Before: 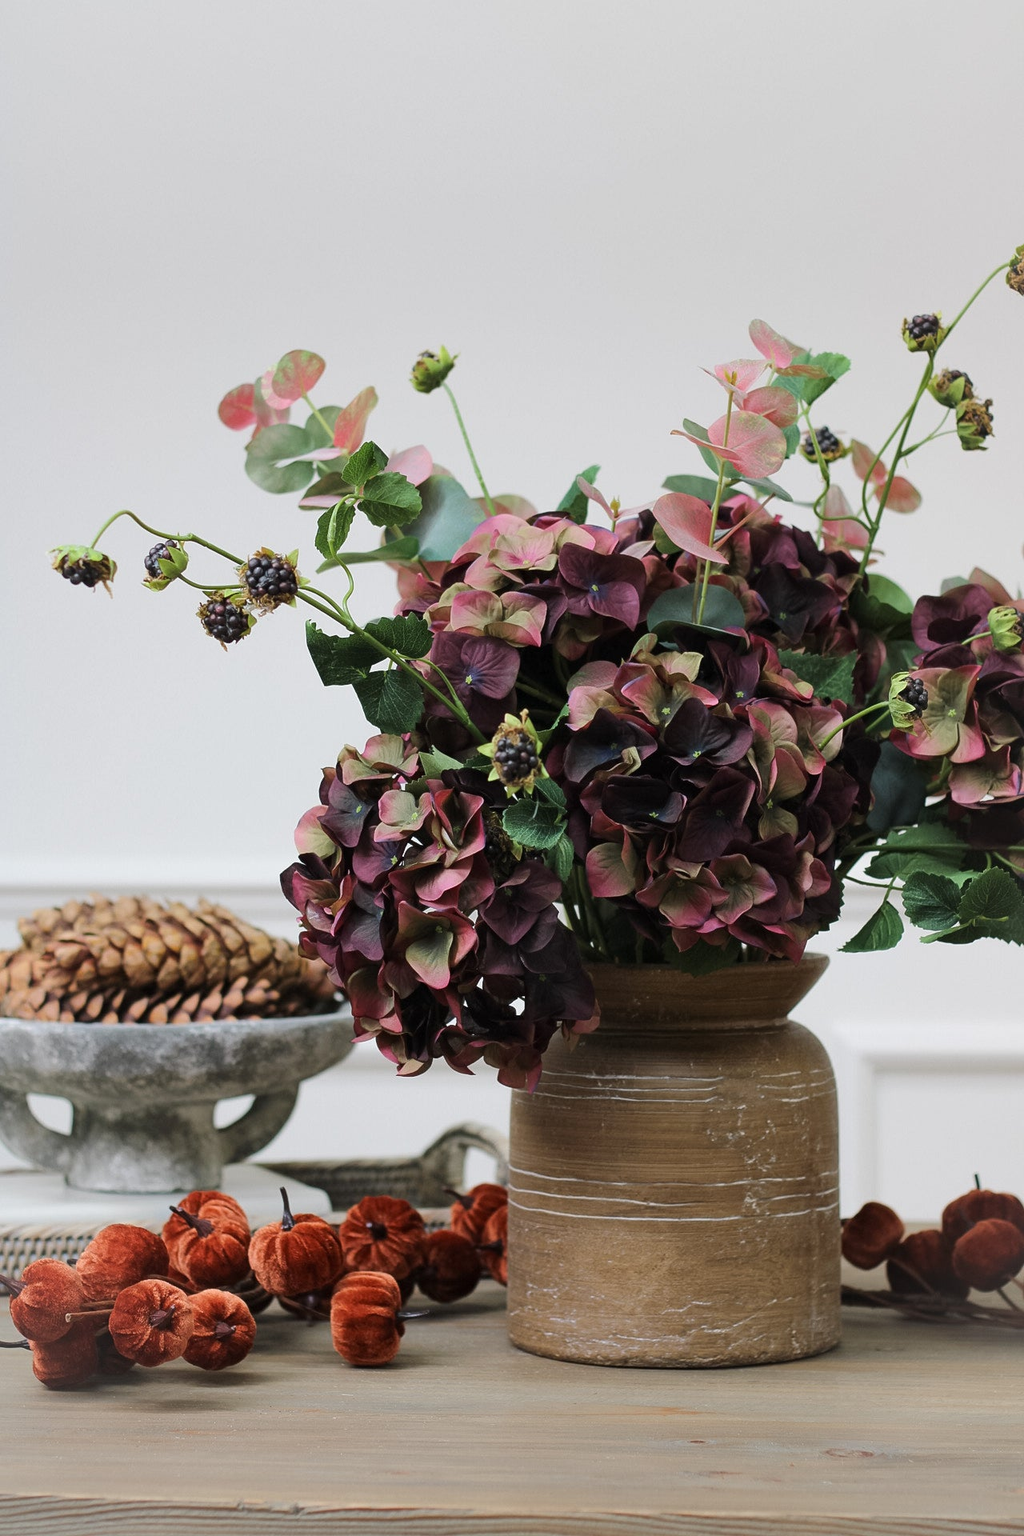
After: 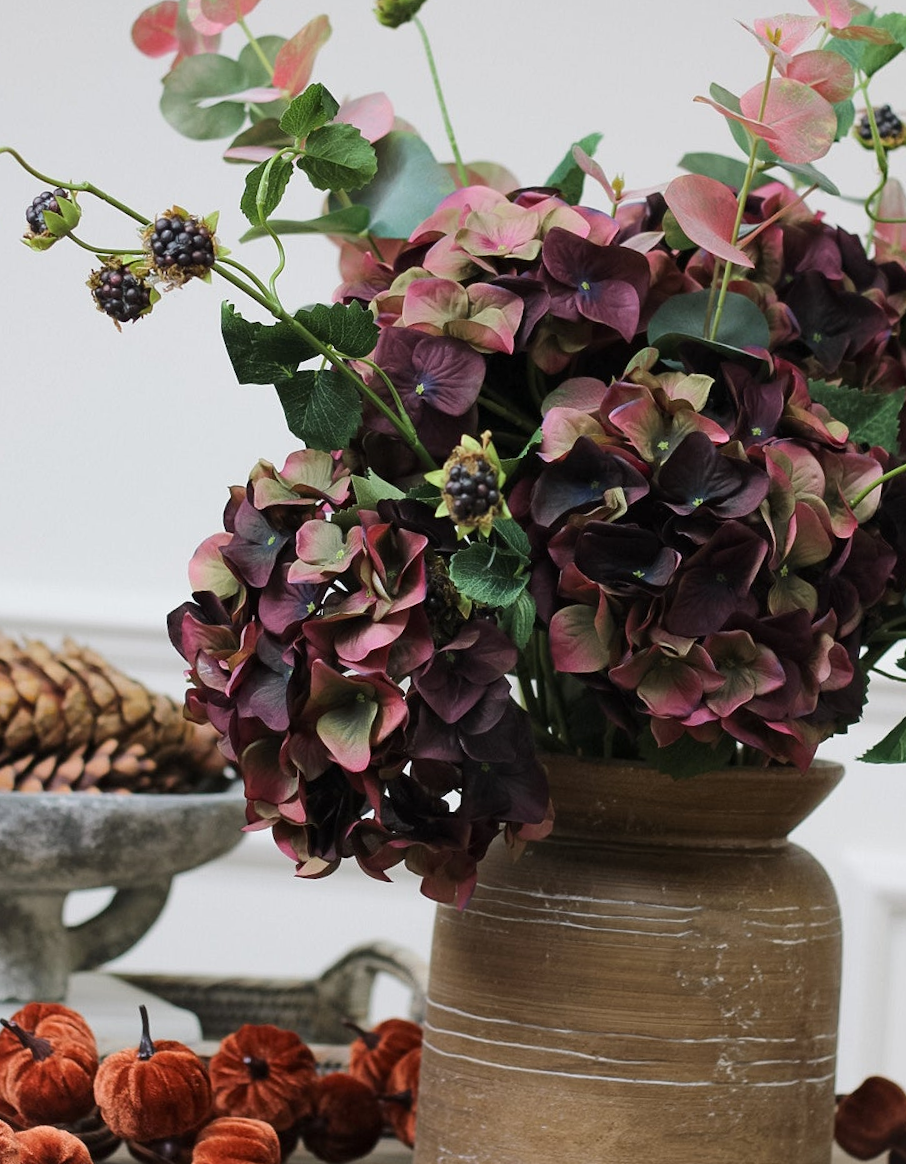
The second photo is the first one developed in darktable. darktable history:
crop and rotate: angle -4.08°, left 9.835%, top 21.121%, right 11.993%, bottom 11.927%
